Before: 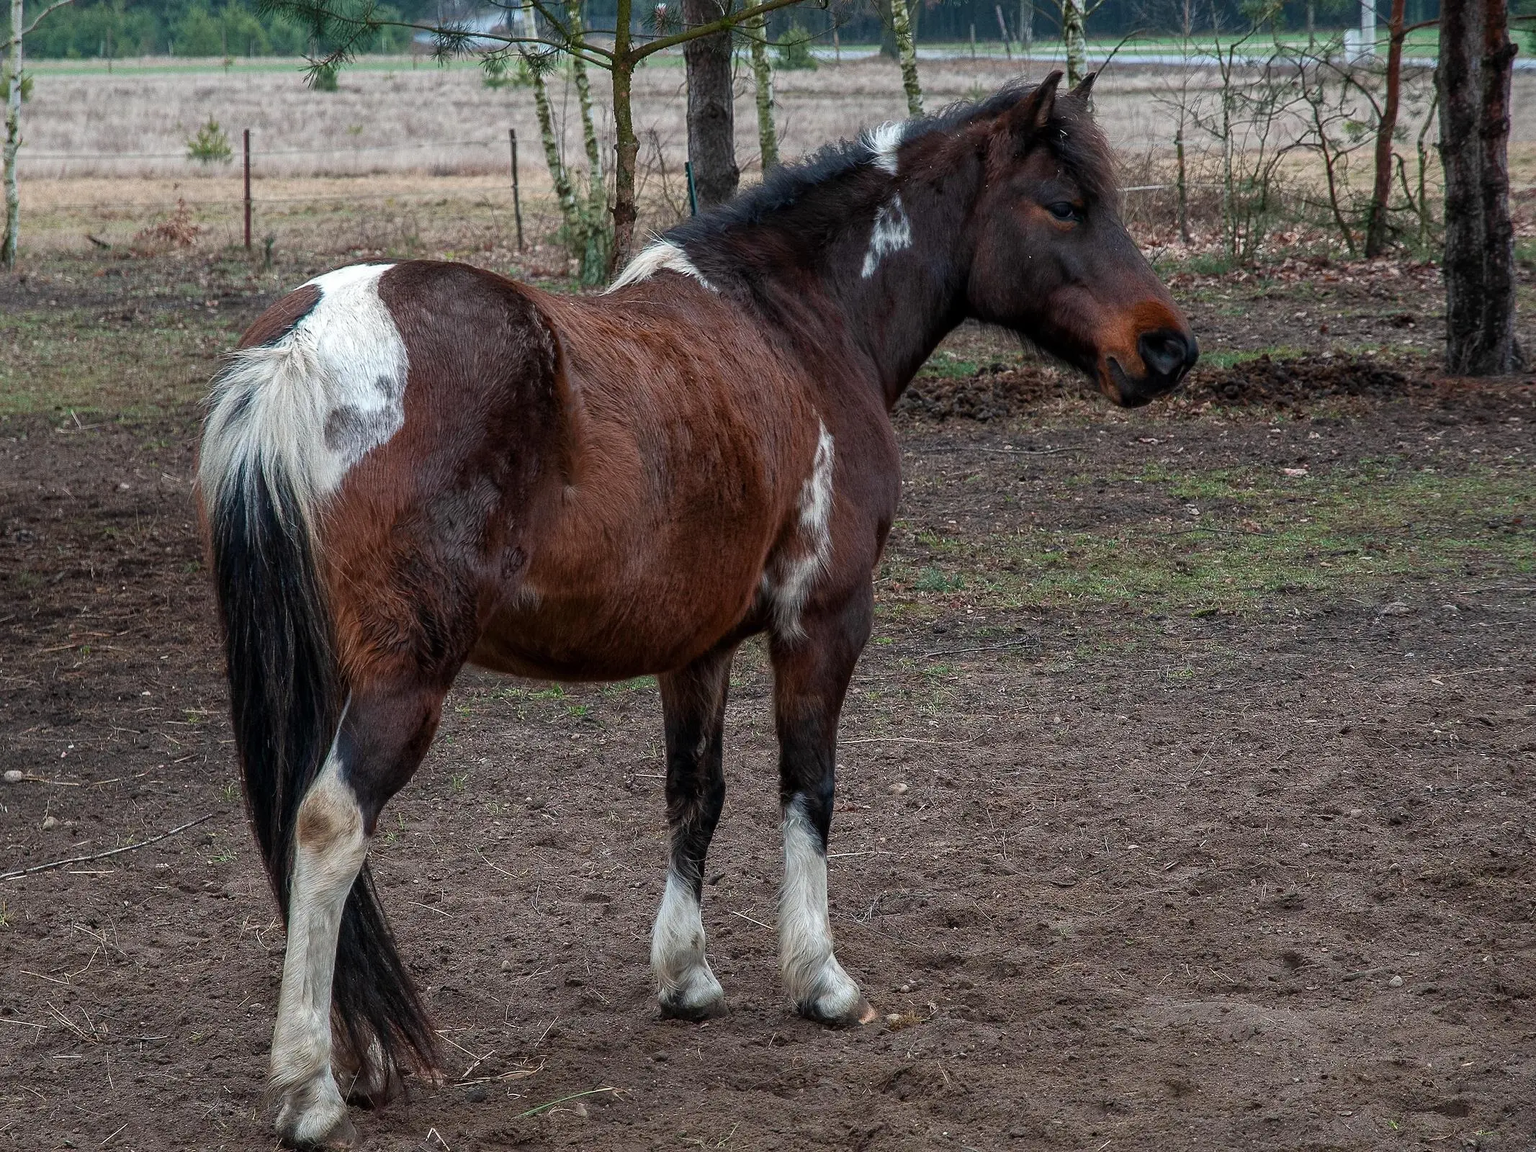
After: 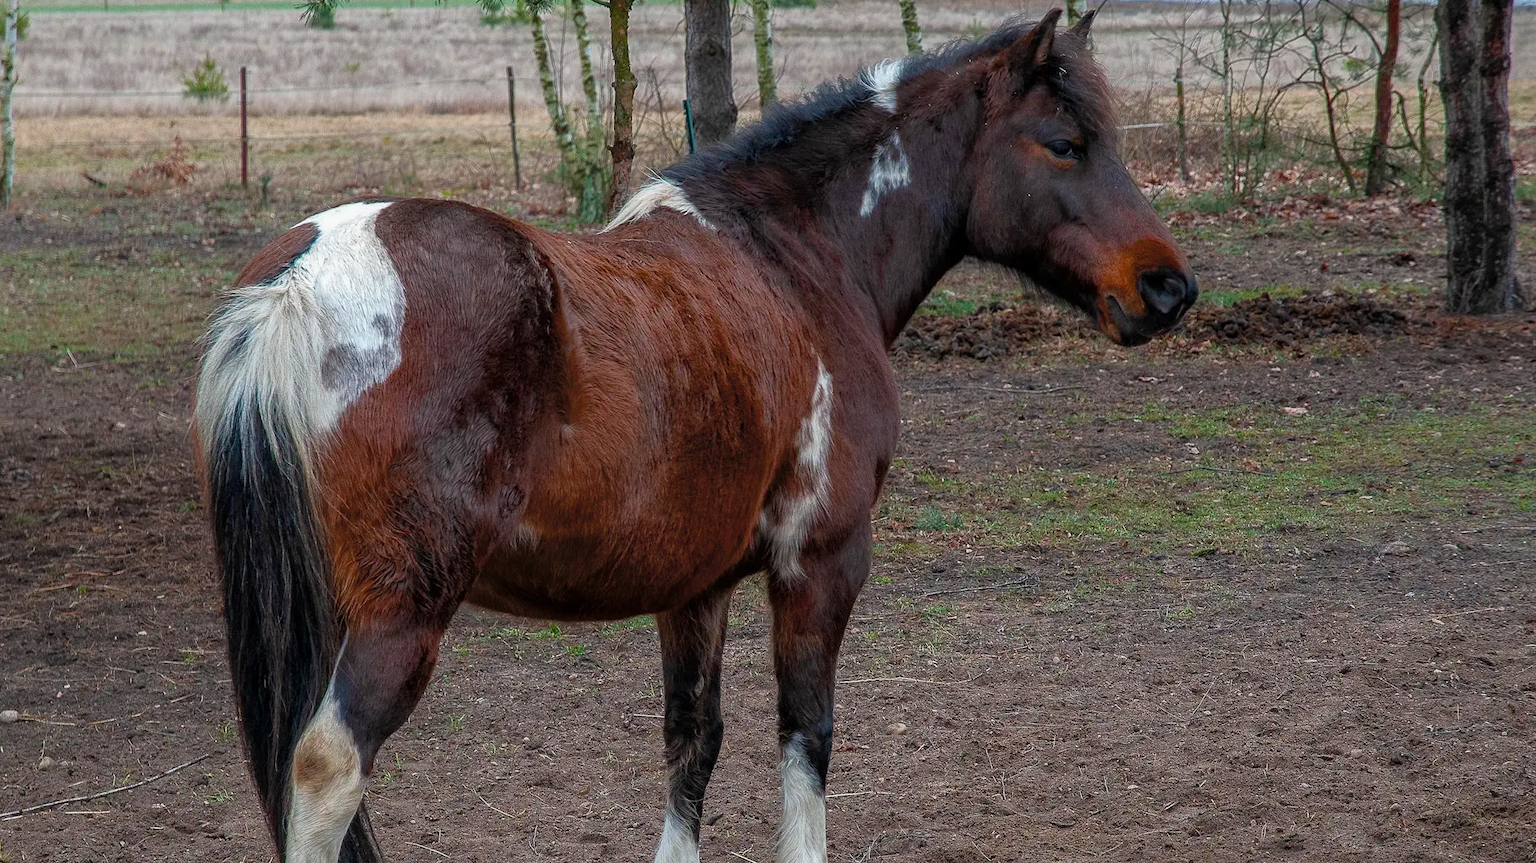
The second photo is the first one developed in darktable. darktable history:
crop: left 0.312%, top 5.499%, bottom 19.76%
color balance rgb: perceptual saturation grading › global saturation 25.902%, perceptual brilliance grading › global brilliance -1.139%, perceptual brilliance grading › highlights -1.583%, perceptual brilliance grading › mid-tones -0.841%, perceptual brilliance grading › shadows -1.613%, saturation formula JzAzBz (2021)
tone curve: curves: ch0 [(0, 0) (0.003, 0.005) (0.011, 0.016) (0.025, 0.036) (0.044, 0.071) (0.069, 0.112) (0.1, 0.149) (0.136, 0.187) (0.177, 0.228) (0.224, 0.272) (0.277, 0.32) (0.335, 0.374) (0.399, 0.429) (0.468, 0.479) (0.543, 0.538) (0.623, 0.609) (0.709, 0.697) (0.801, 0.789) (0.898, 0.876) (1, 1)], color space Lab, independent channels, preserve colors none
